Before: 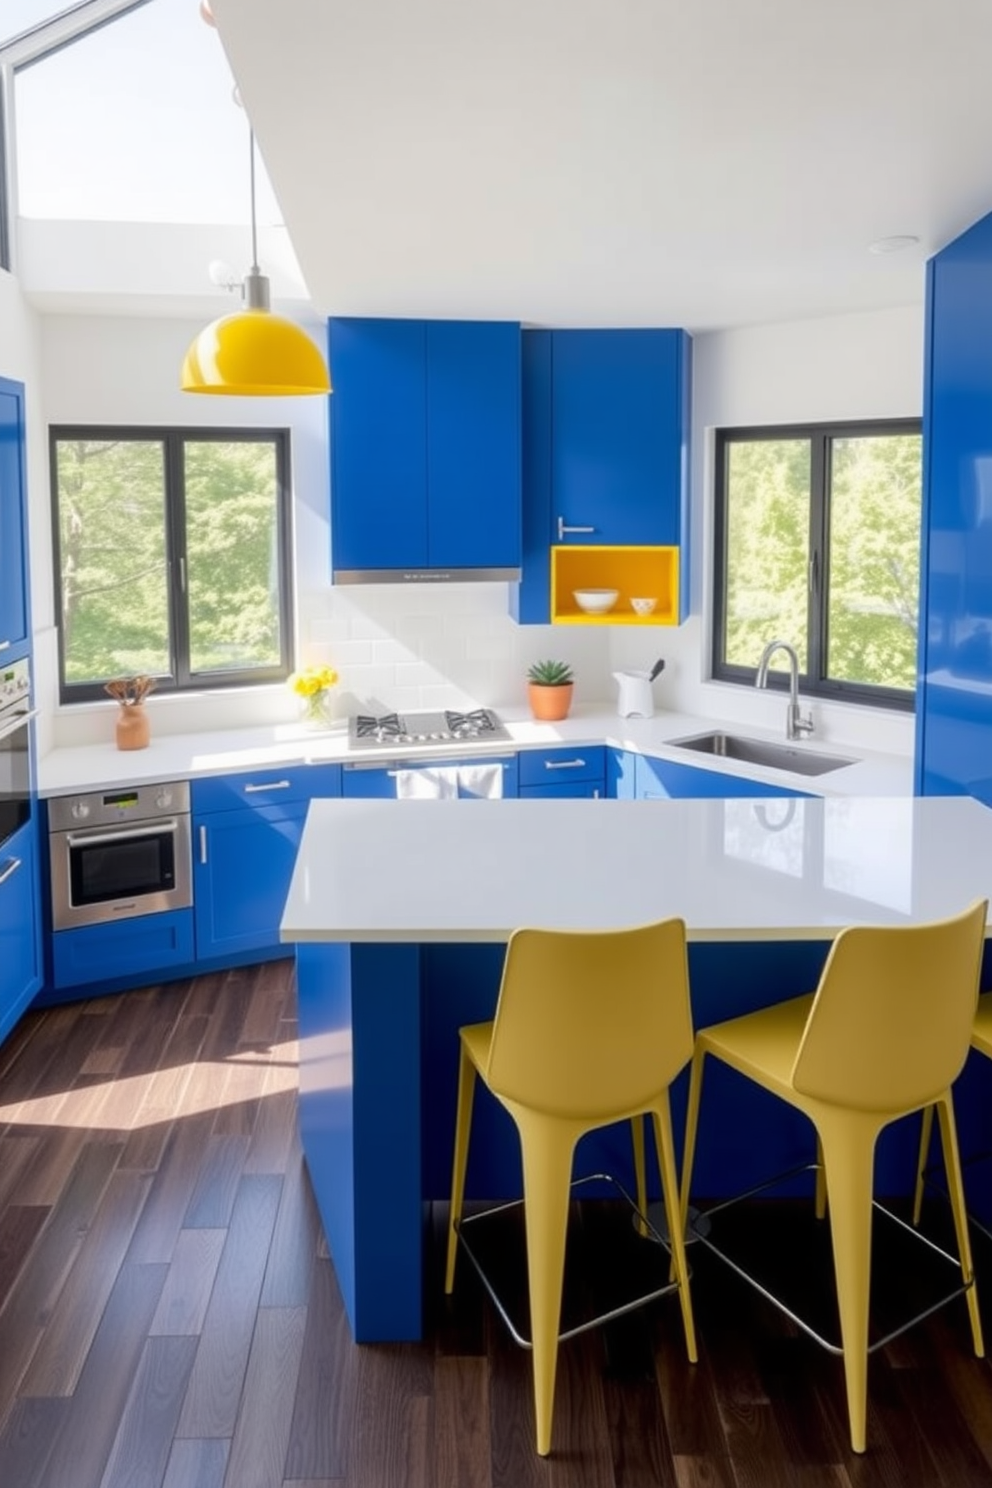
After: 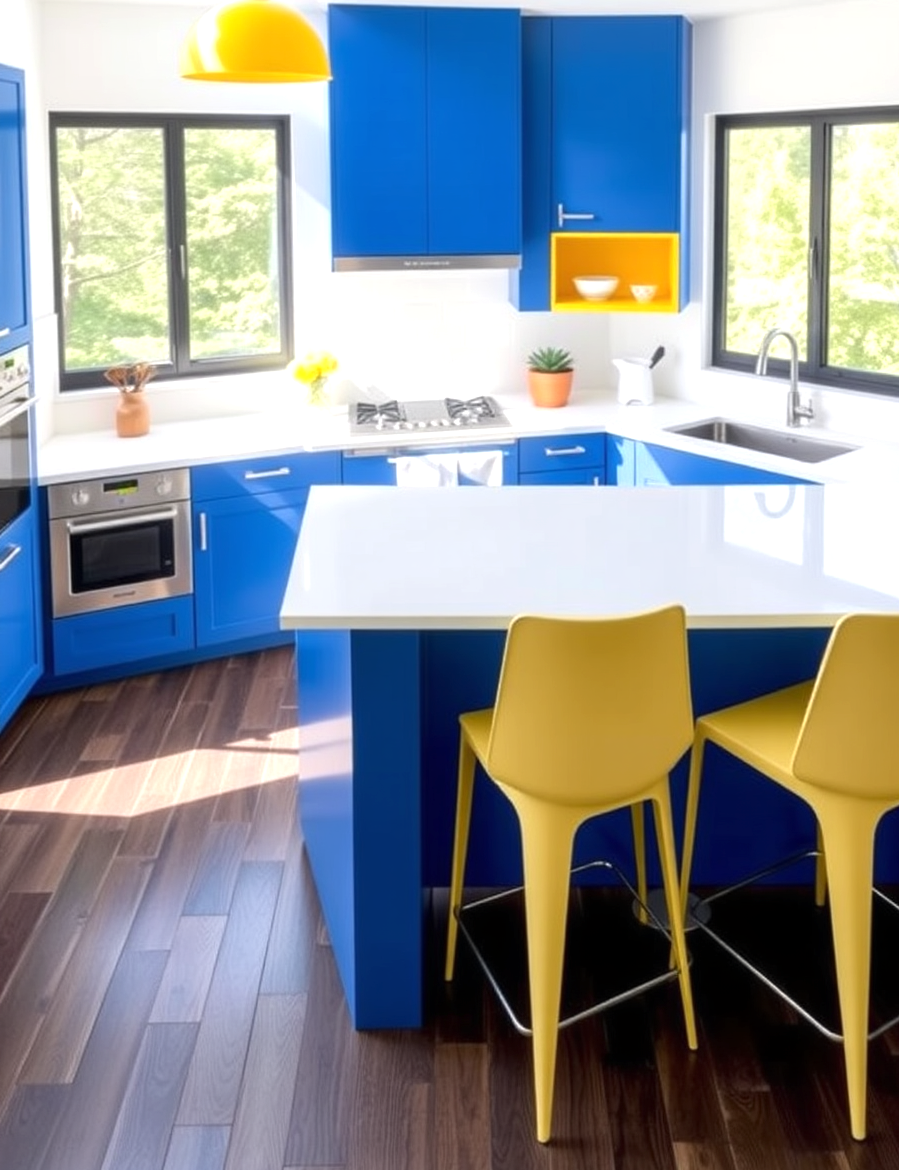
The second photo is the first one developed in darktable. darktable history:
crop: top 21.073%, right 9.315%, bottom 0.276%
exposure: exposure 0.569 EV, compensate exposure bias true, compensate highlight preservation false
